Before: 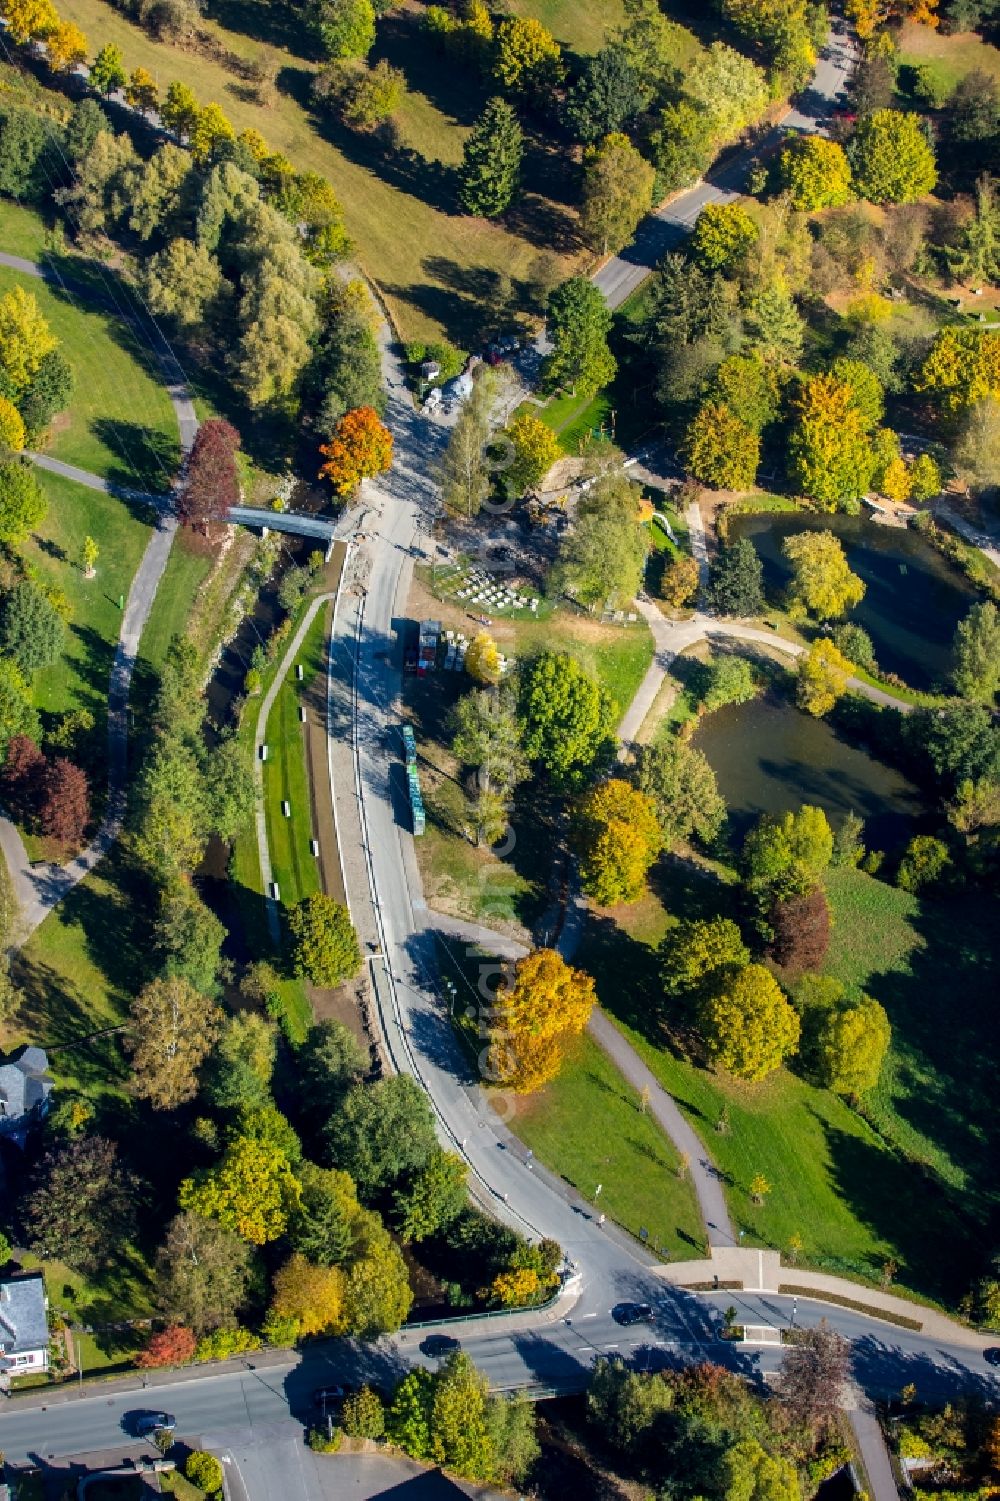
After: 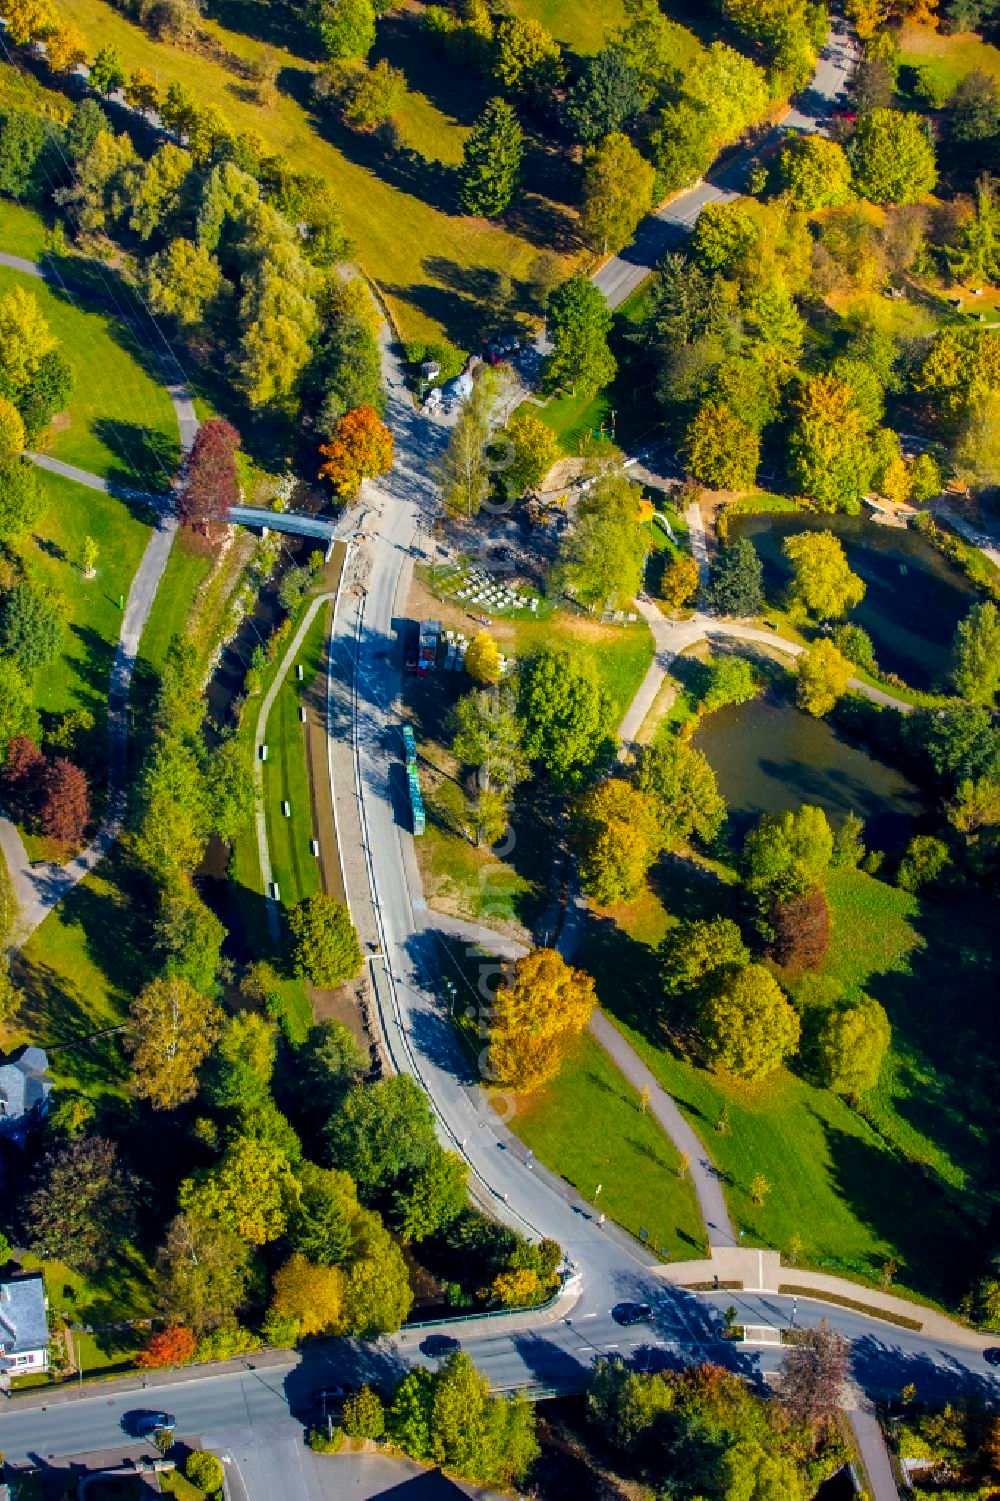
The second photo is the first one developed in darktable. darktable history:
color balance rgb: linear chroma grading › global chroma 18.838%, perceptual saturation grading › global saturation 25.391%
